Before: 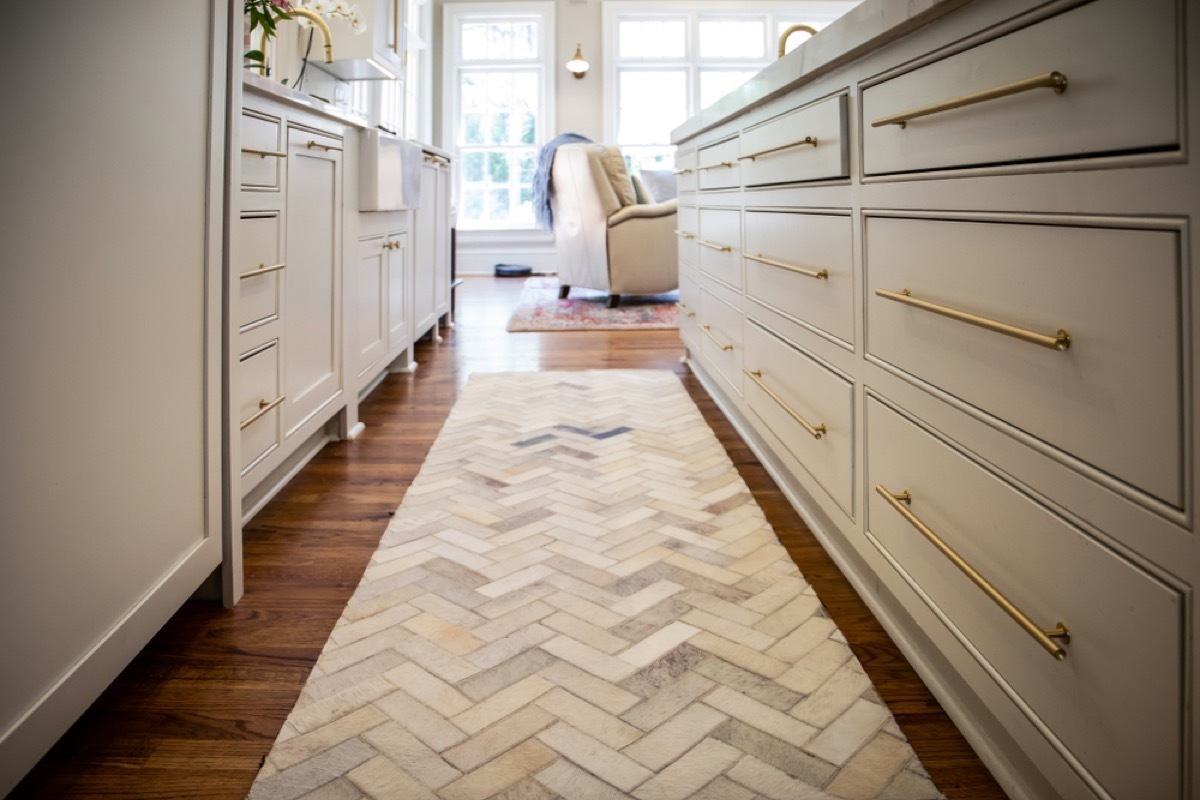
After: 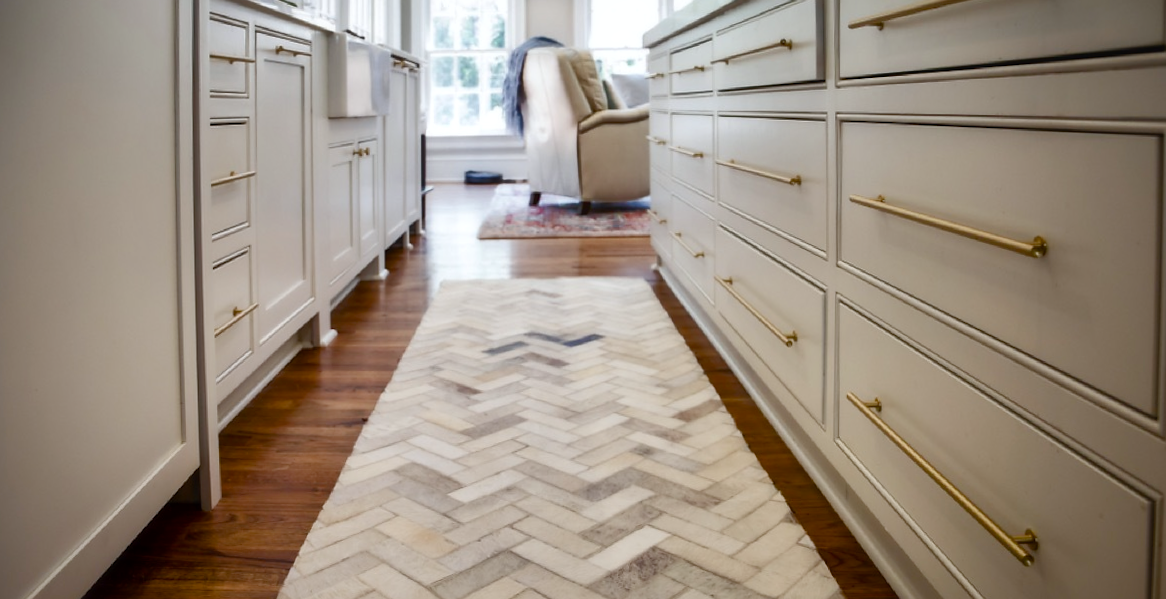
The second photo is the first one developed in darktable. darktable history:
contrast equalizer: octaves 7, y [[0.502, 0.505, 0.512, 0.529, 0.564, 0.588], [0.5 ×6], [0.502, 0.505, 0.512, 0.529, 0.564, 0.588], [0, 0.001, 0.001, 0.004, 0.008, 0.011], [0, 0.001, 0.001, 0.004, 0.008, 0.011]], mix -1
color balance rgb: perceptual saturation grading › global saturation 20%, perceptual saturation grading › highlights -50%, perceptual saturation grading › shadows 30%
rotate and perspective: lens shift (vertical) 0.048, lens shift (horizontal) -0.024, automatic cropping off
shadows and highlights: soften with gaussian
sharpen: radius 1, threshold 1
crop and rotate: left 2.991%, top 13.302%, right 1.981%, bottom 12.636%
local contrast: mode bilateral grid, contrast 20, coarseness 50, detail 120%, midtone range 0.2
white balance: red 0.986, blue 1.01
